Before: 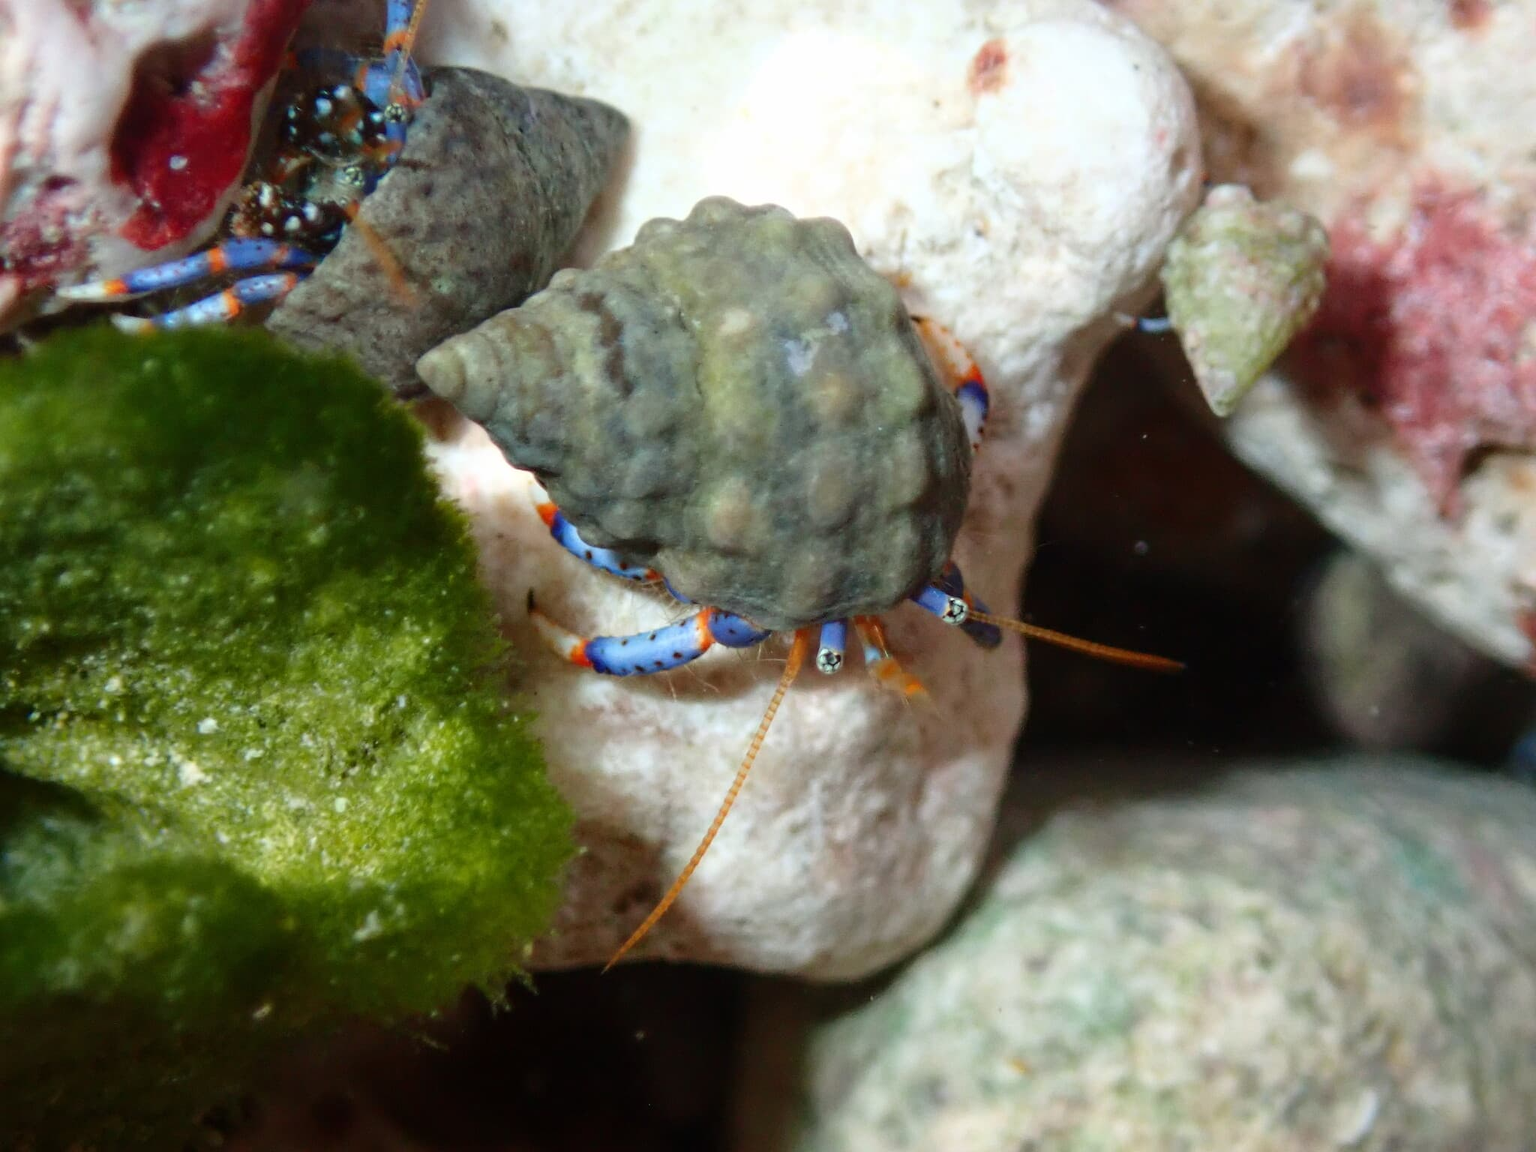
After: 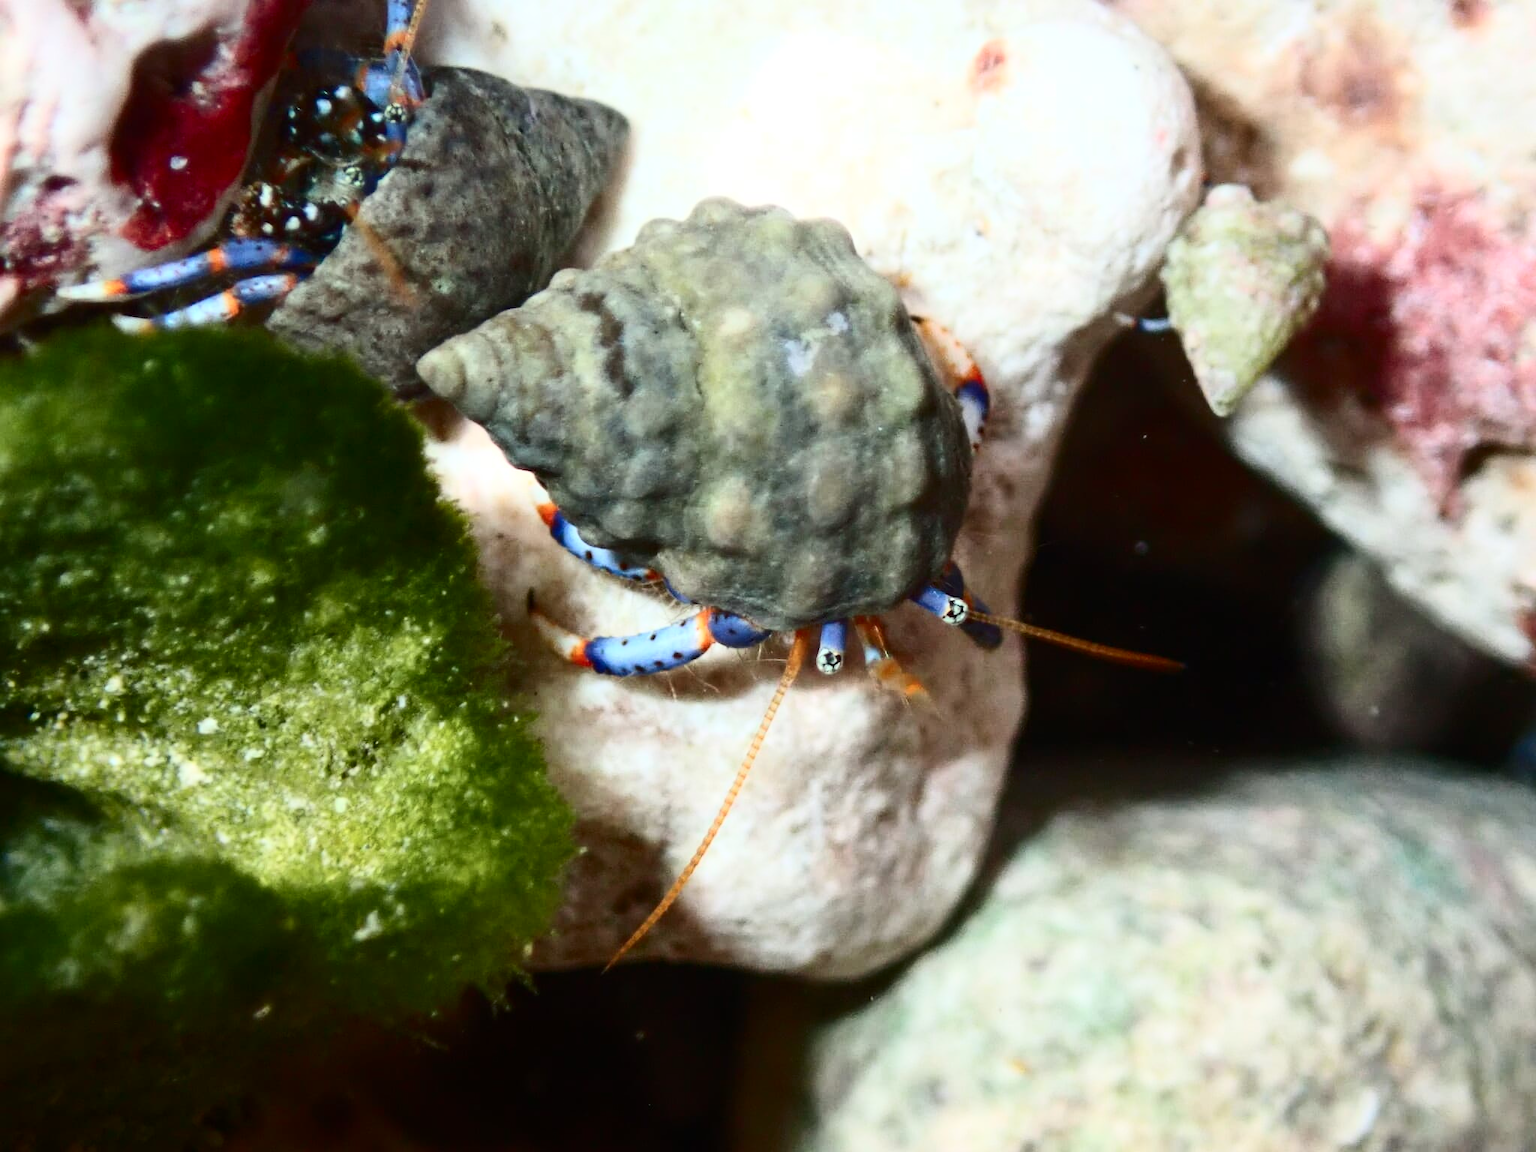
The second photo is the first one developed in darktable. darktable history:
contrast brightness saturation: contrast 0.378, brightness 0.113
